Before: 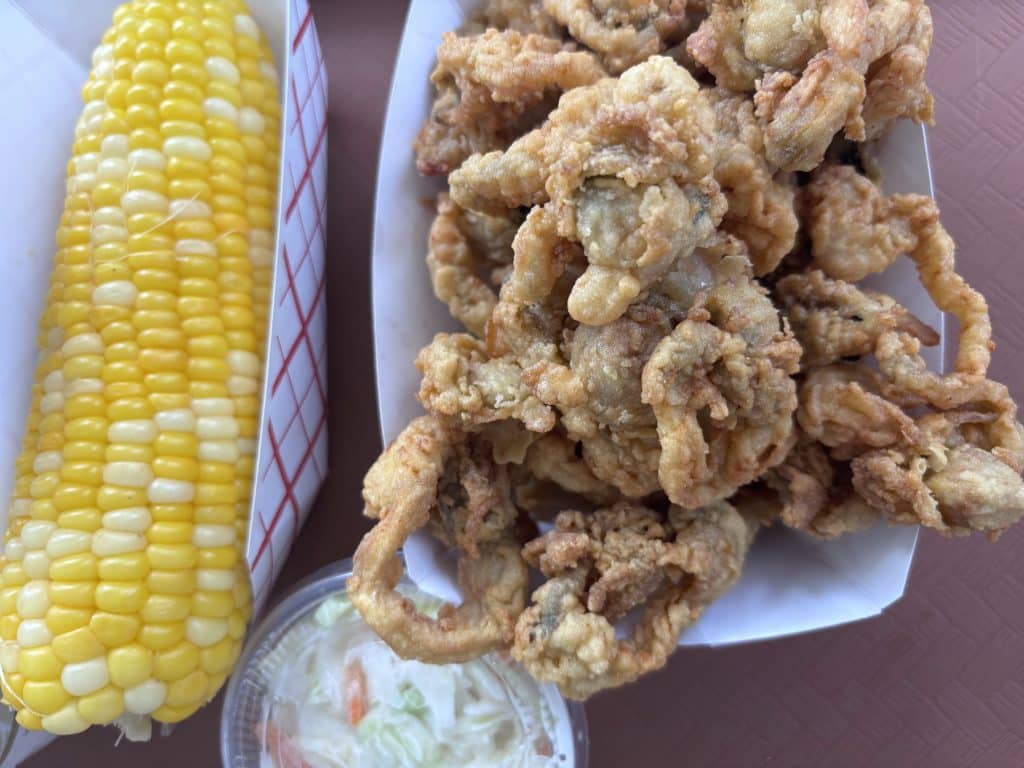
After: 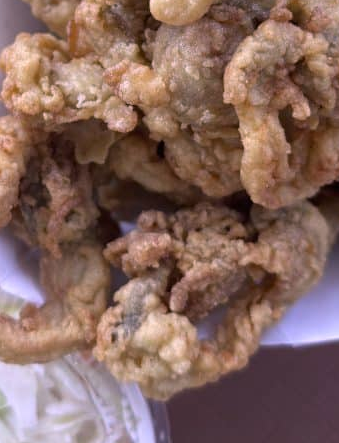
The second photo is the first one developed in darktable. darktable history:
color correction: highlights a* 14.52, highlights b* 4.84
exposure: exposure -0.048 EV, compensate highlight preservation false
crop: left 40.878%, top 39.176%, right 25.993%, bottom 3.081%
white balance: red 0.967, blue 1.049
tone equalizer: on, module defaults
